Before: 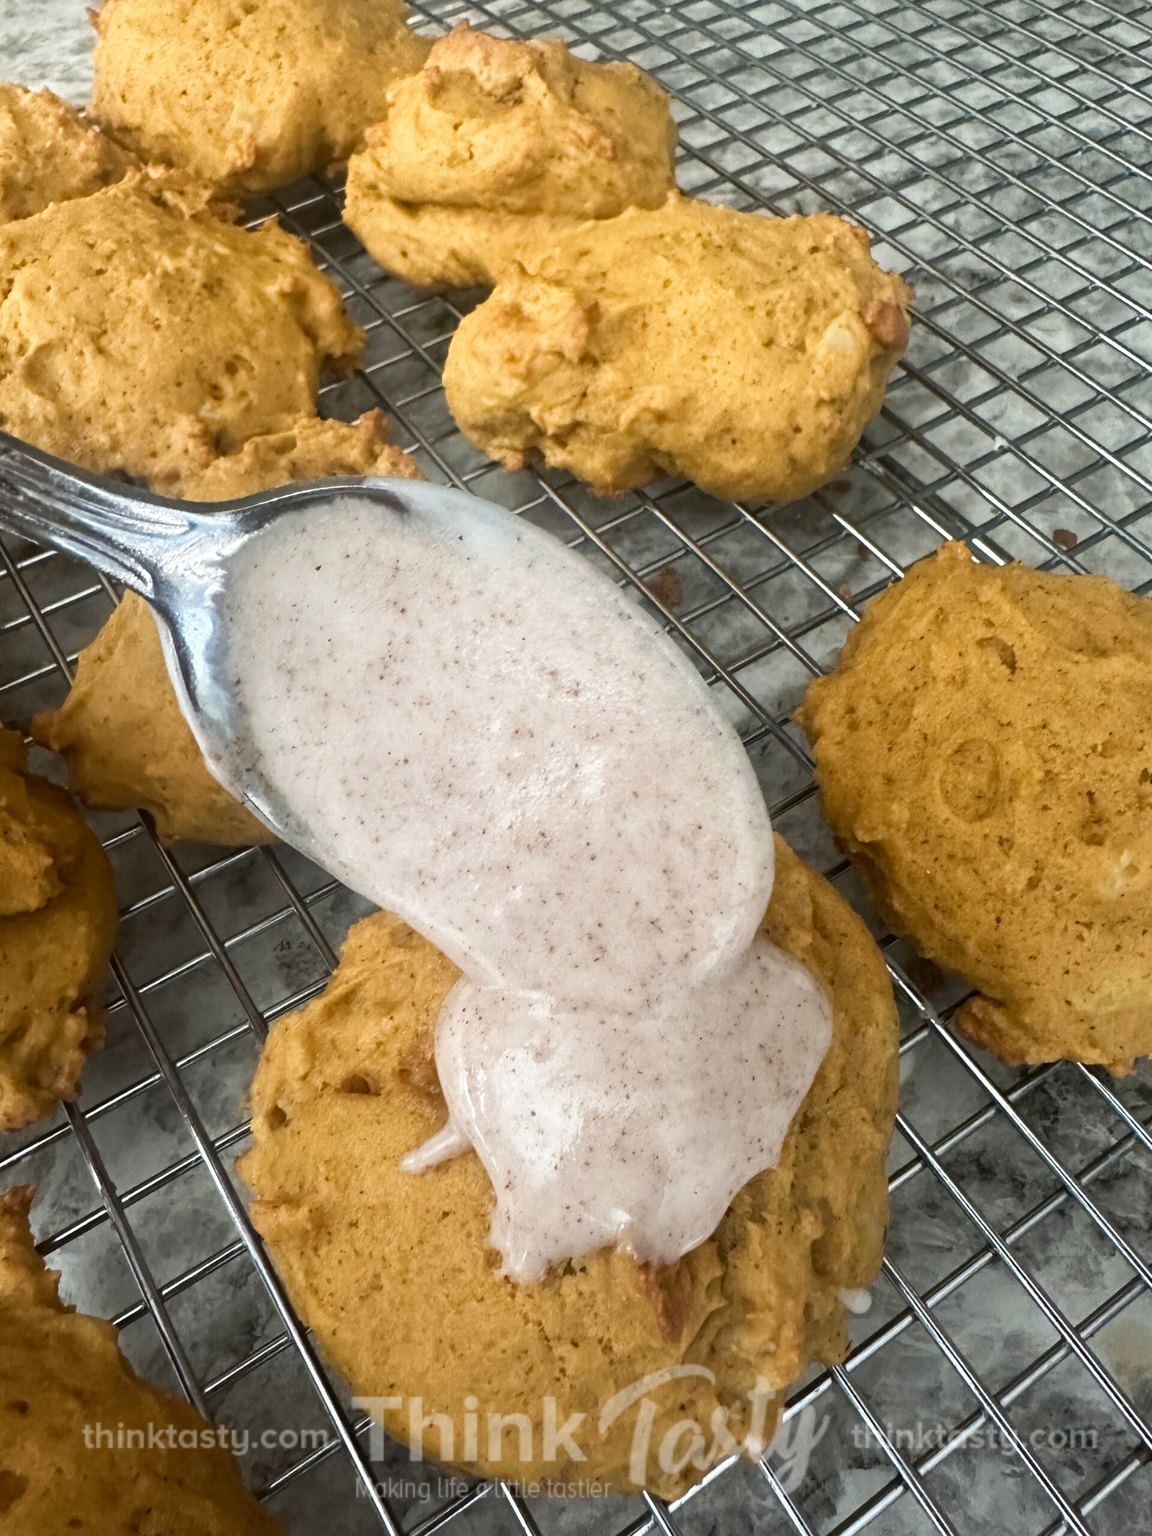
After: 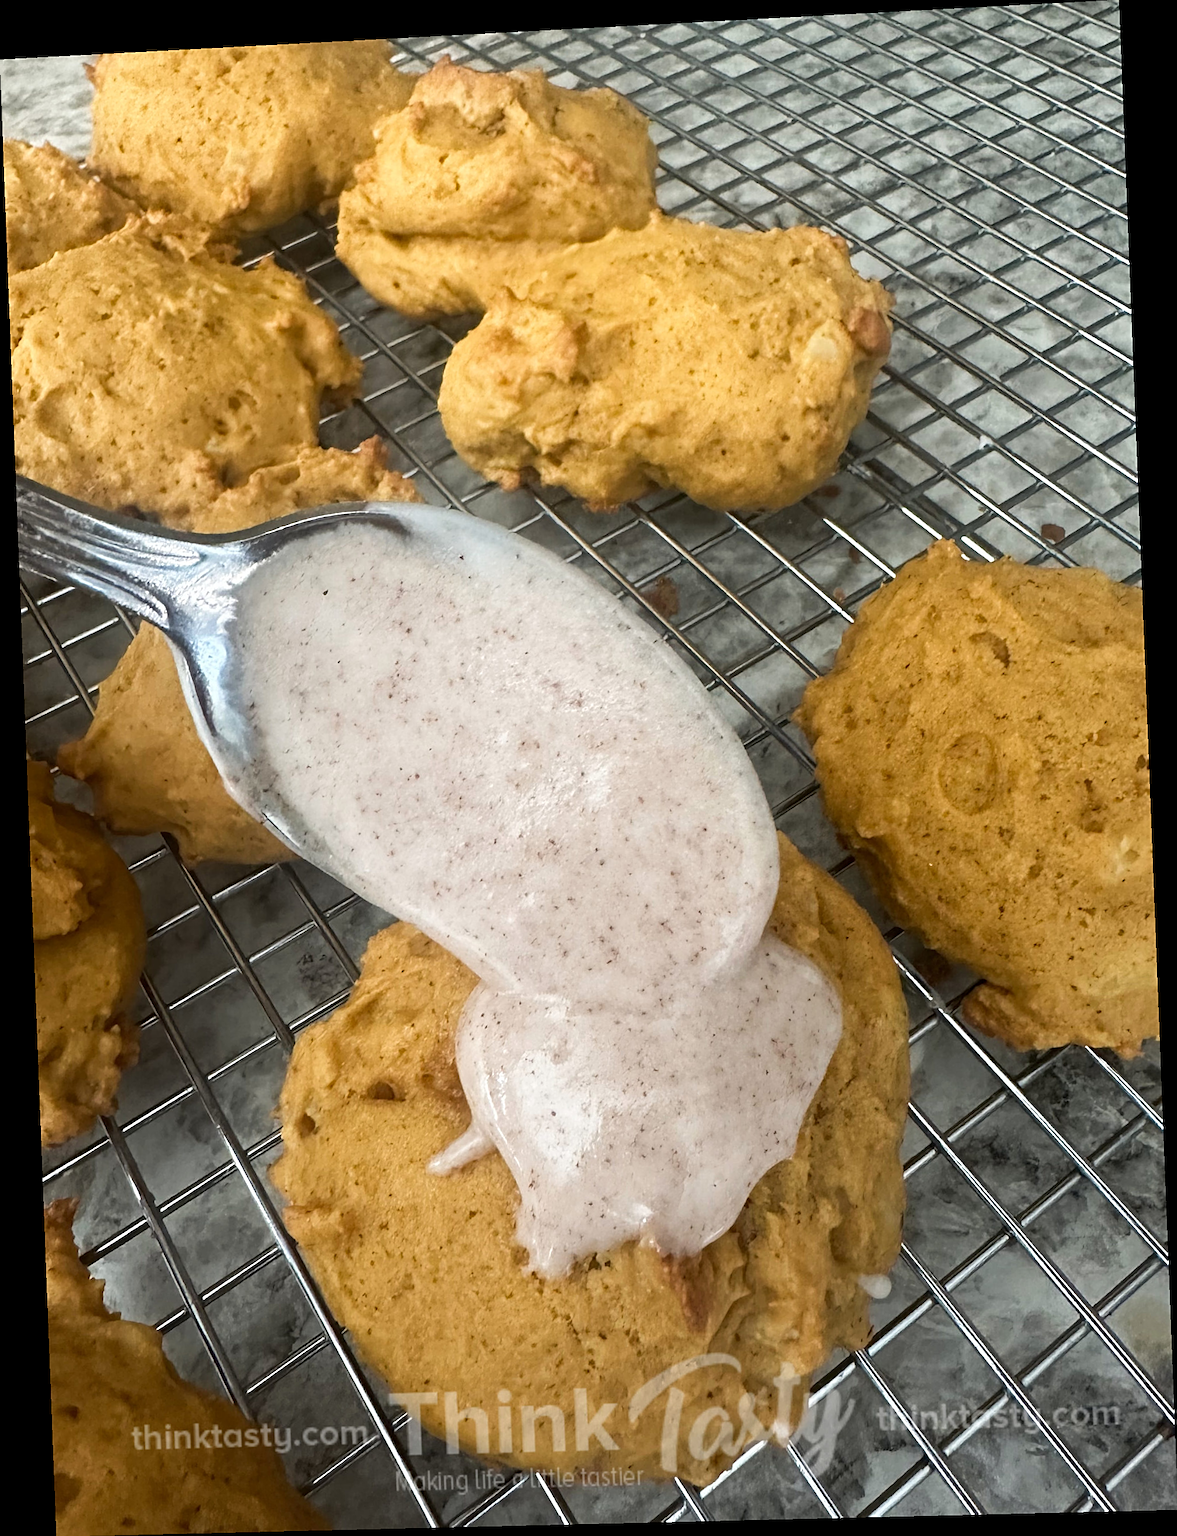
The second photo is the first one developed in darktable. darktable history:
rotate and perspective: rotation -2.22°, lens shift (horizontal) -0.022, automatic cropping off
sharpen: on, module defaults
